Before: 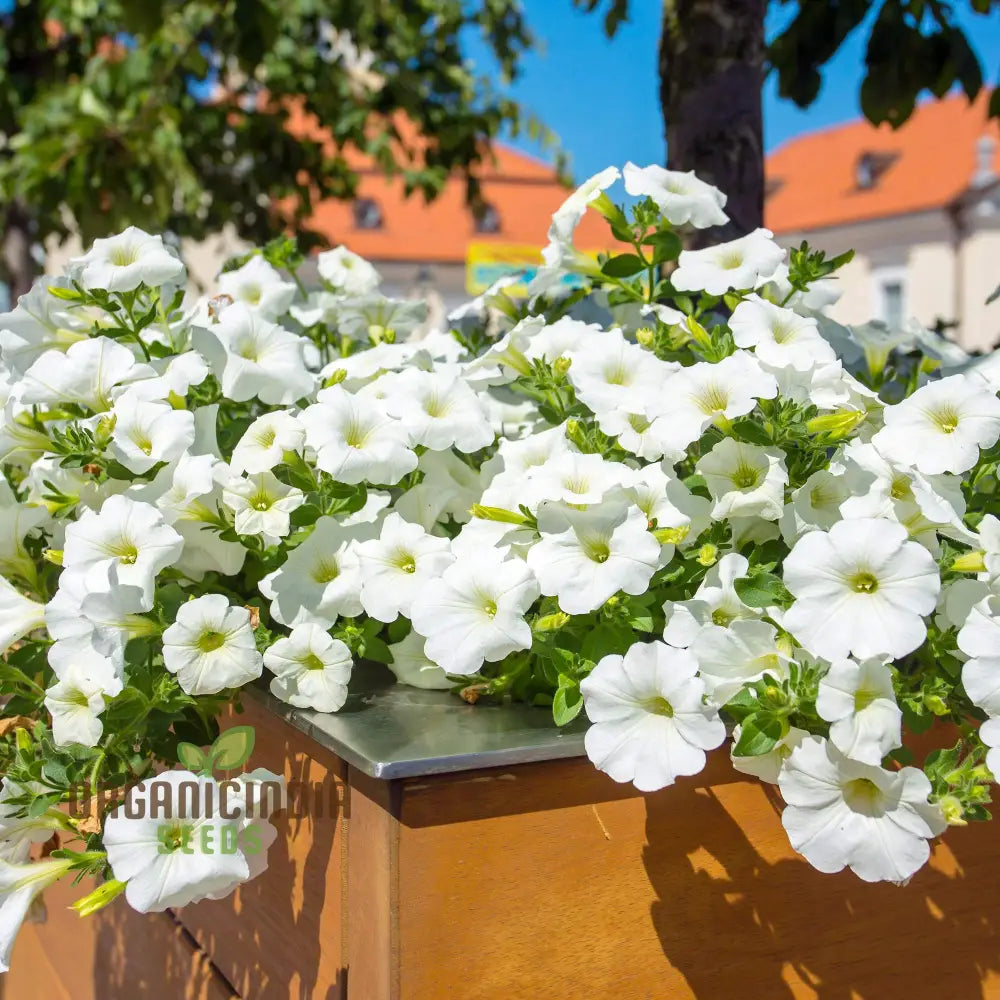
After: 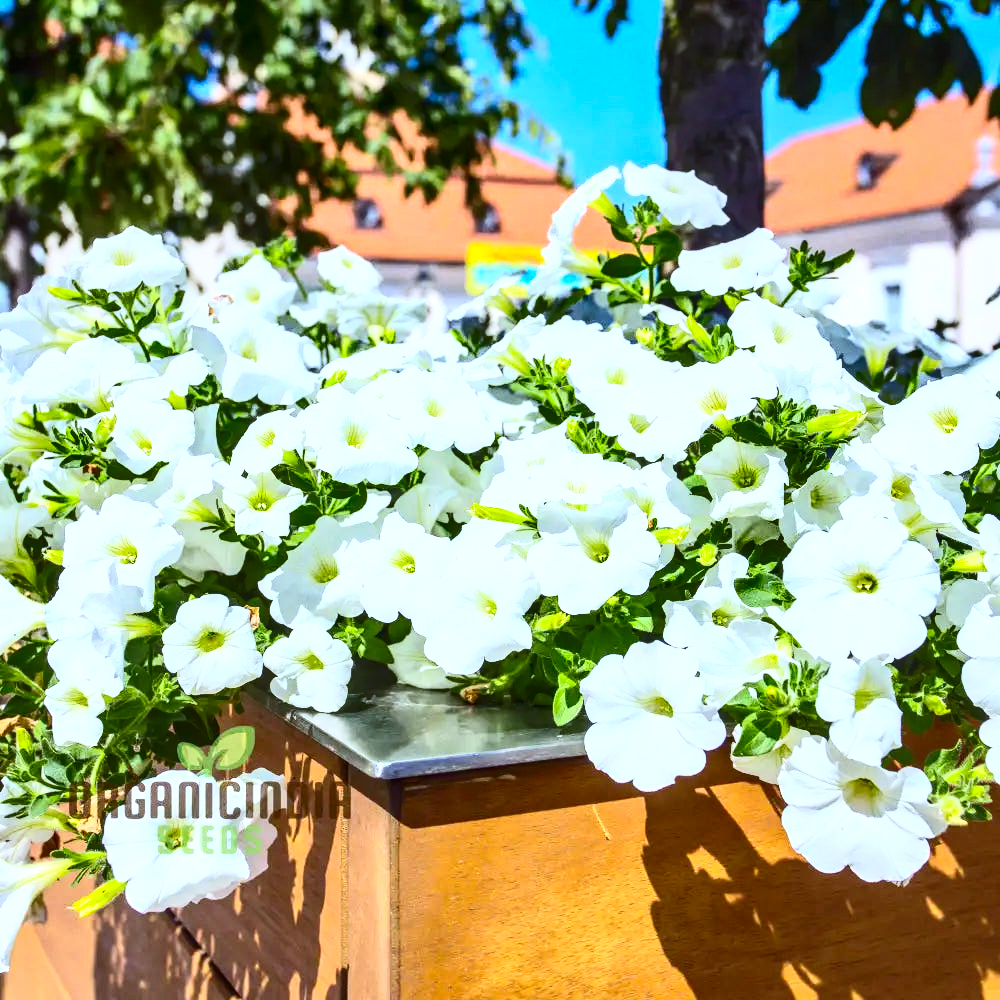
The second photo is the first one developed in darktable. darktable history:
contrast brightness saturation: contrast 0.4, brightness 0.1, saturation 0.21
local contrast: on, module defaults
white balance: red 0.948, green 1.02, blue 1.176
exposure: black level correction 0, exposure 0.4 EV, compensate exposure bias true, compensate highlight preservation false
shadows and highlights: white point adjustment 1, soften with gaussian
